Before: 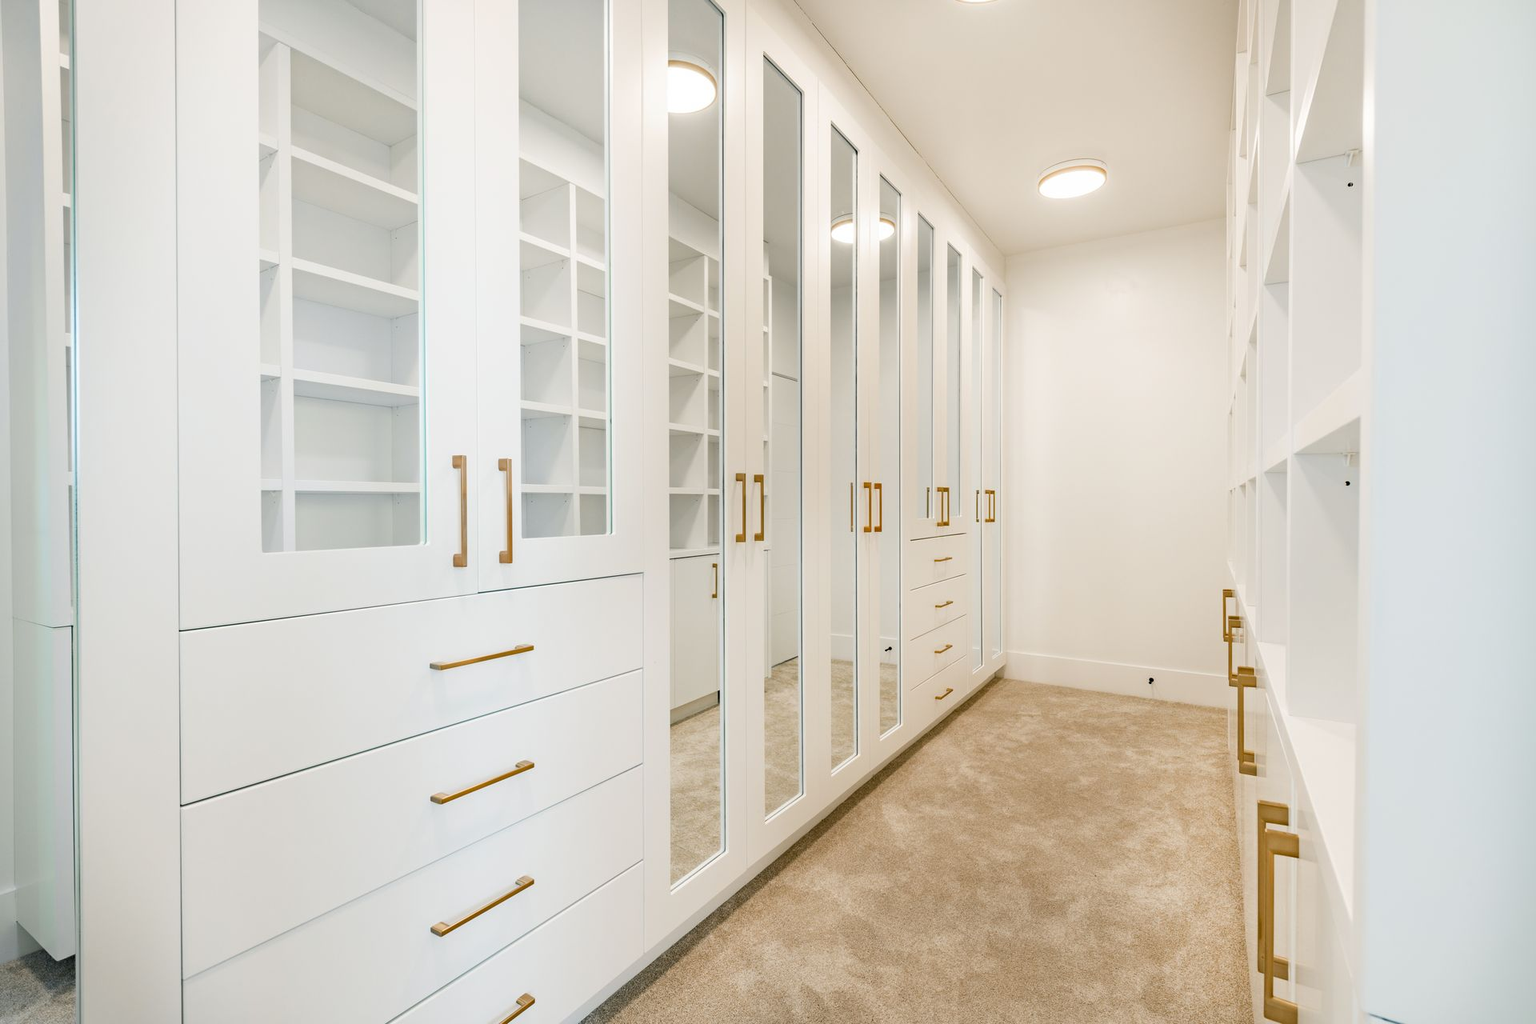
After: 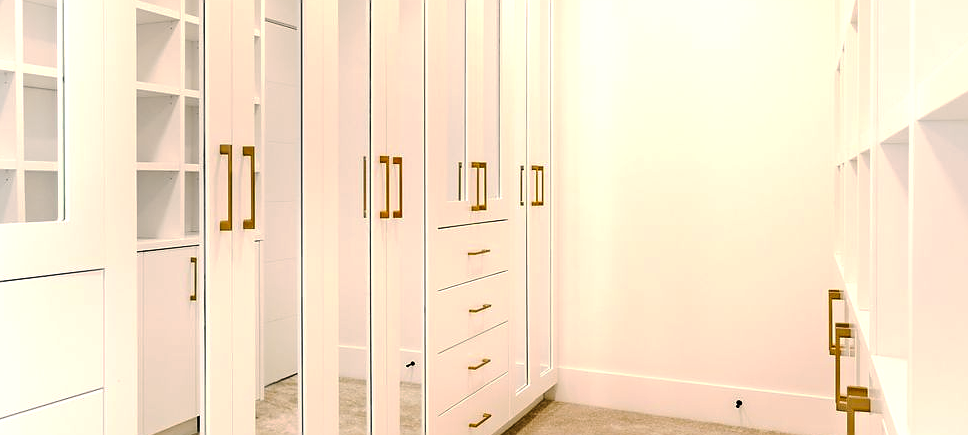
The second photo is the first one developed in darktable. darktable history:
tone equalizer: smoothing diameter 2.09%, edges refinement/feathering 15.75, mask exposure compensation -1.57 EV, filter diffusion 5
color balance rgb: highlights gain › chroma 3.306%, highlights gain › hue 54.96°, perceptual saturation grading › global saturation 0.942%, perceptual brilliance grading › global brilliance 15.554%, perceptual brilliance grading › shadows -34.512%
crop: left 36.473%, top 34.971%, right 13.022%, bottom 30.995%
tone curve: curves: ch0 [(0, 0) (0.003, 0.012) (0.011, 0.014) (0.025, 0.02) (0.044, 0.034) (0.069, 0.047) (0.1, 0.063) (0.136, 0.086) (0.177, 0.131) (0.224, 0.183) (0.277, 0.243) (0.335, 0.317) (0.399, 0.403) (0.468, 0.488) (0.543, 0.573) (0.623, 0.649) (0.709, 0.718) (0.801, 0.795) (0.898, 0.872) (1, 1)], preserve colors none
sharpen: radius 0.984, amount 0.608
